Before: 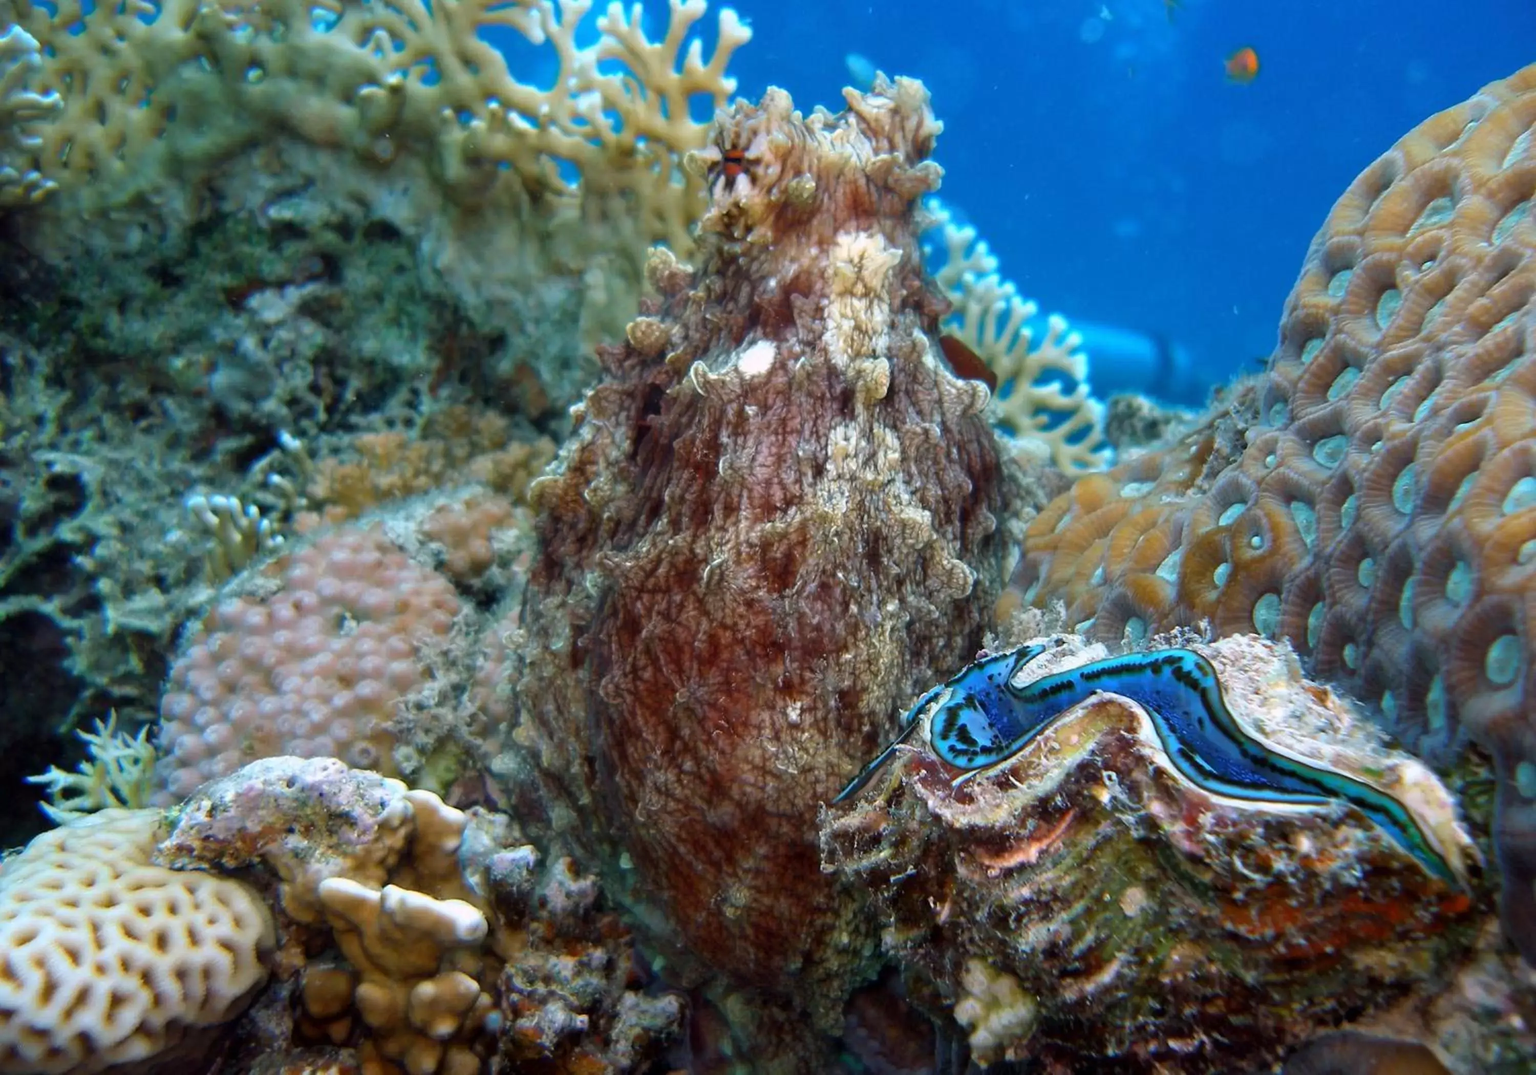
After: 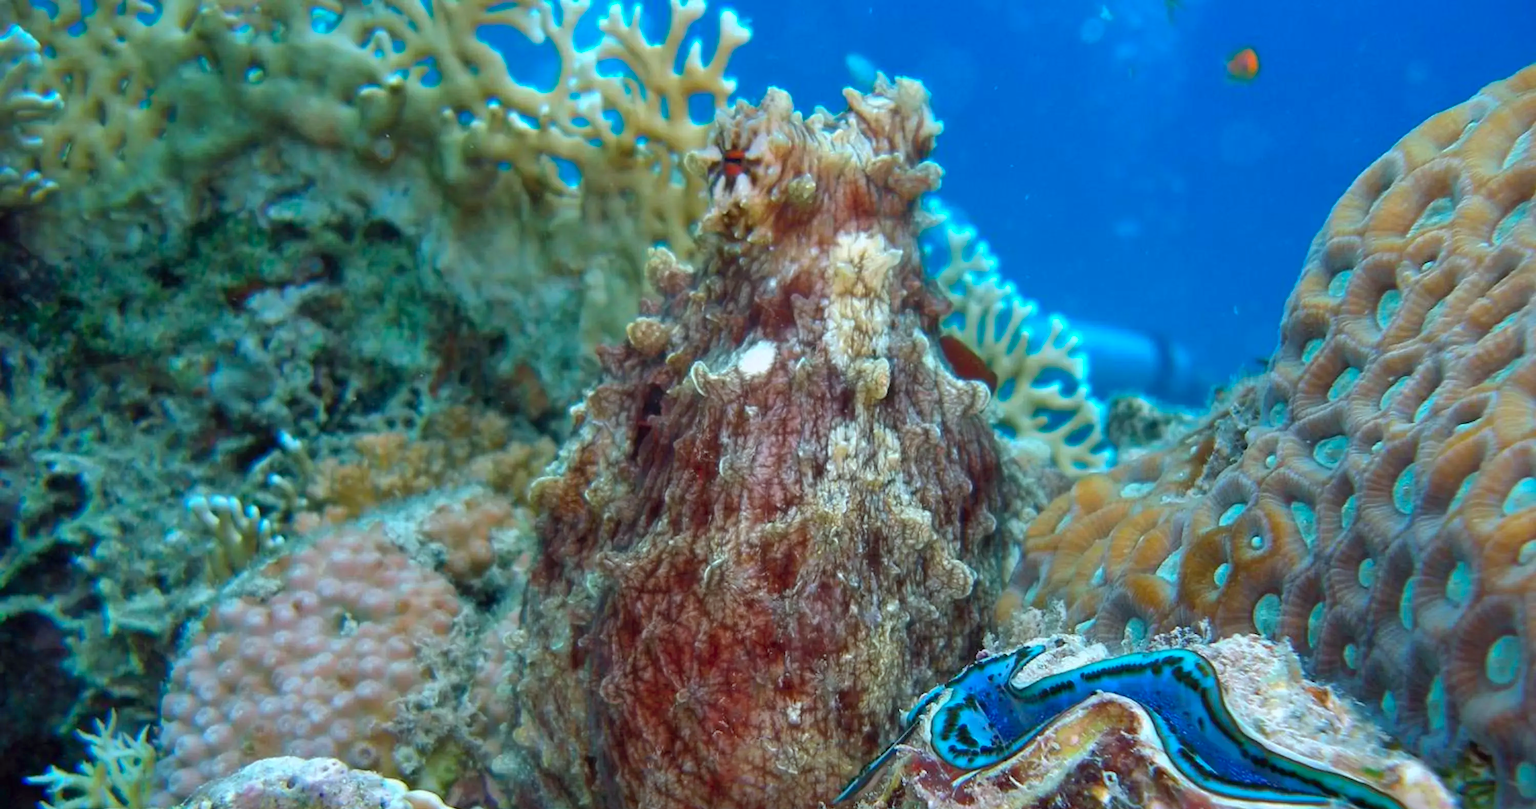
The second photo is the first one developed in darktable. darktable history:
color calibration: output R [0.946, 0.065, -0.013, 0], output G [-0.246, 1.264, -0.017, 0], output B [0.046, -0.098, 1.05, 0], illuminant as shot in camera, x 0.359, y 0.363, temperature 4595.91 K, saturation algorithm version 1 (2020)
shadows and highlights: on, module defaults
crop: bottom 24.7%
